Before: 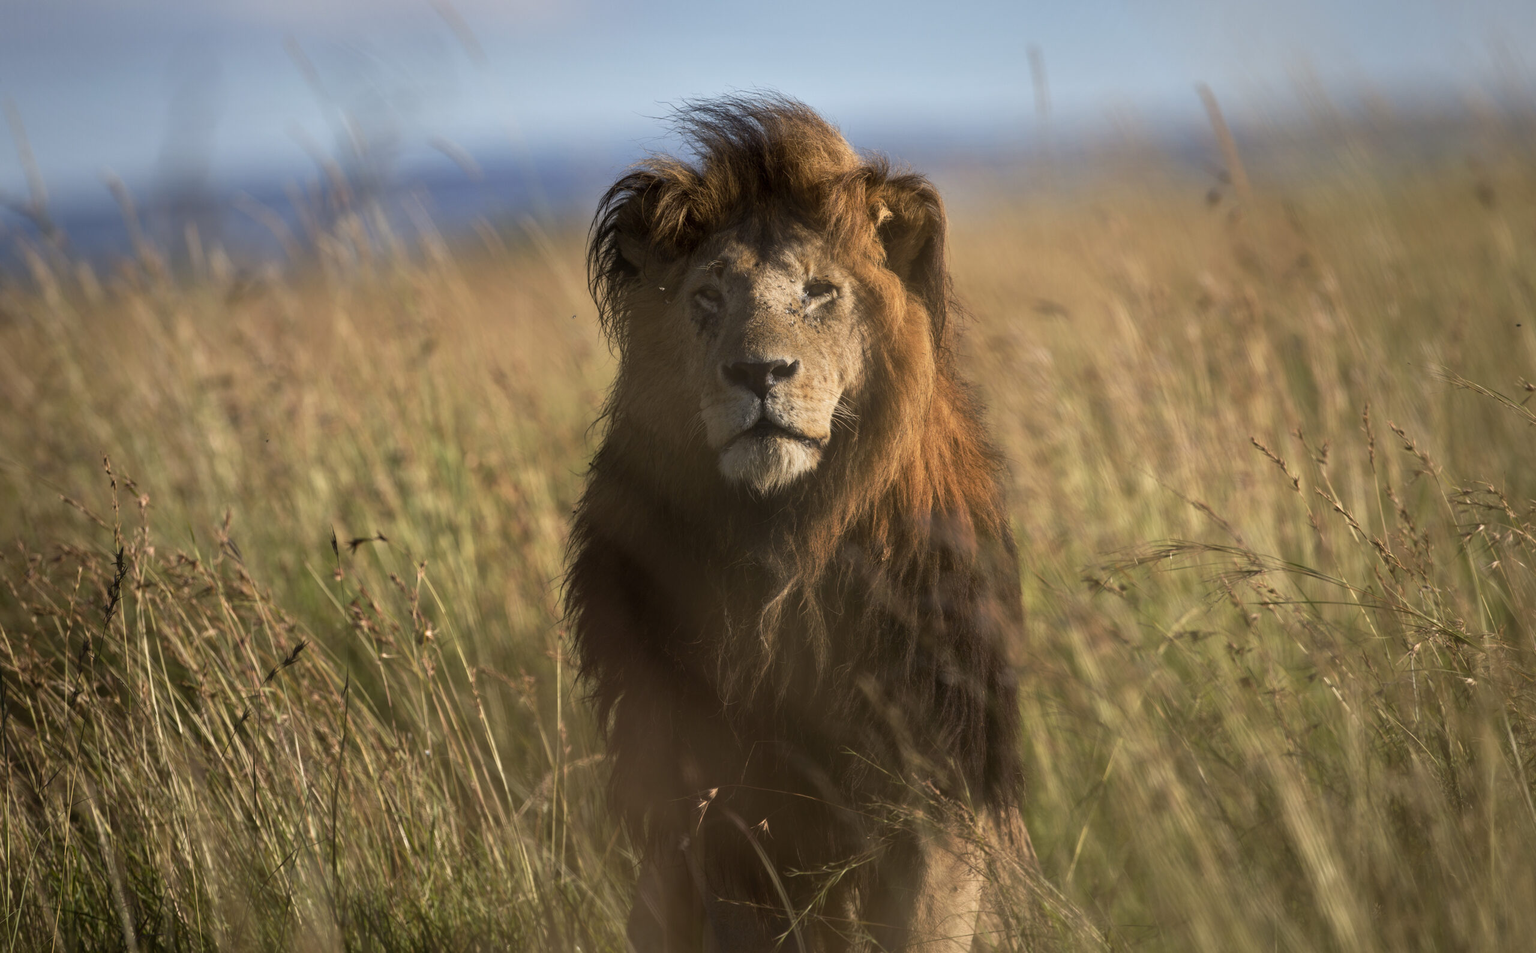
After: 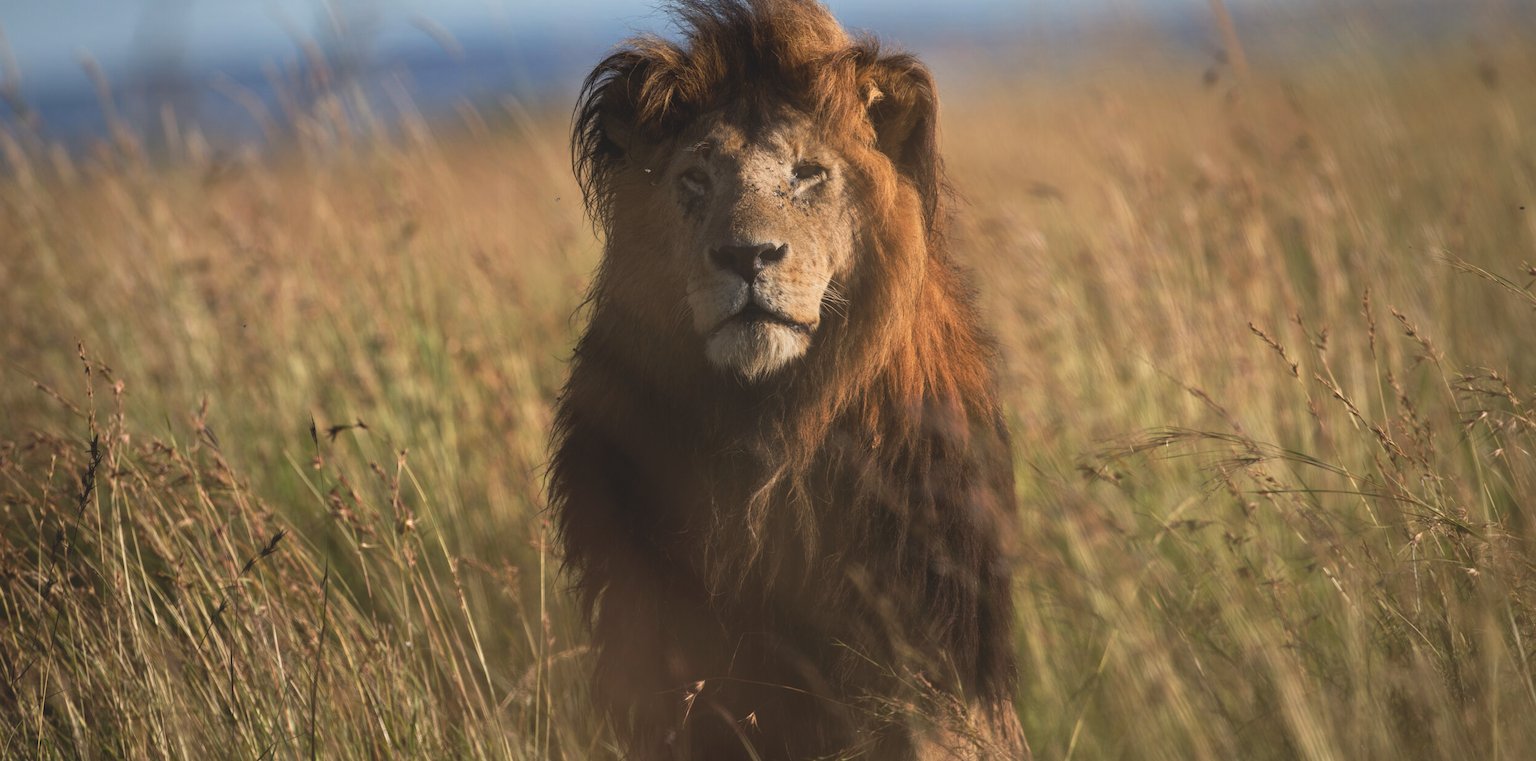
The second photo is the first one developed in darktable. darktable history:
exposure: black level correction -0.015, exposure -0.133 EV, compensate highlight preservation false
crop and rotate: left 1.812%, top 12.882%, right 0.188%, bottom 8.876%
